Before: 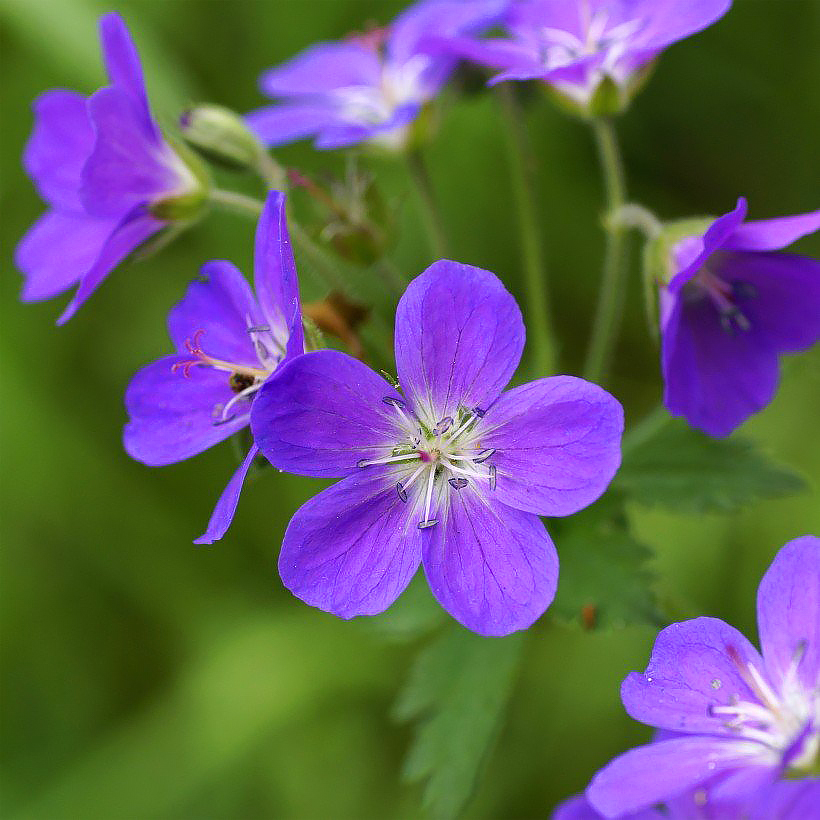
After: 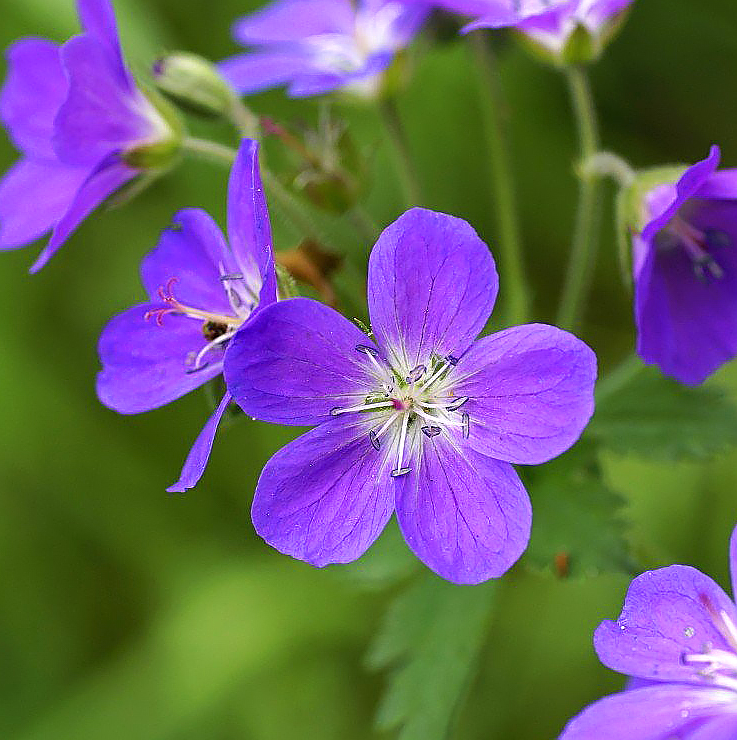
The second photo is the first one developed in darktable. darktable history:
crop: left 3.357%, top 6.443%, right 6.744%, bottom 3.272%
exposure: exposure 0.194 EV, compensate highlight preservation false
sharpen: on, module defaults
